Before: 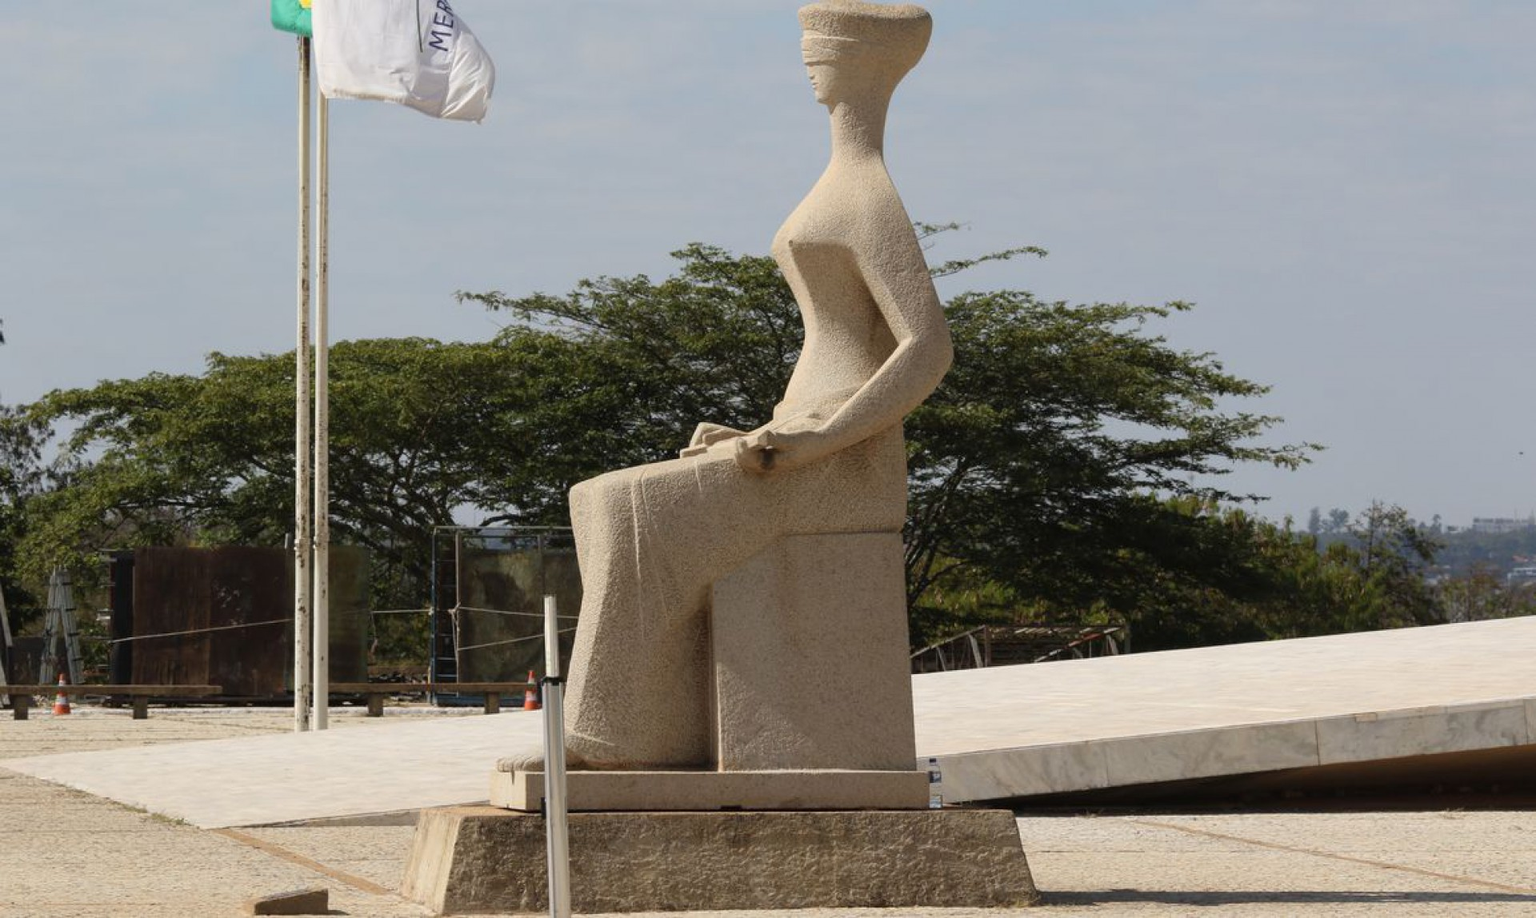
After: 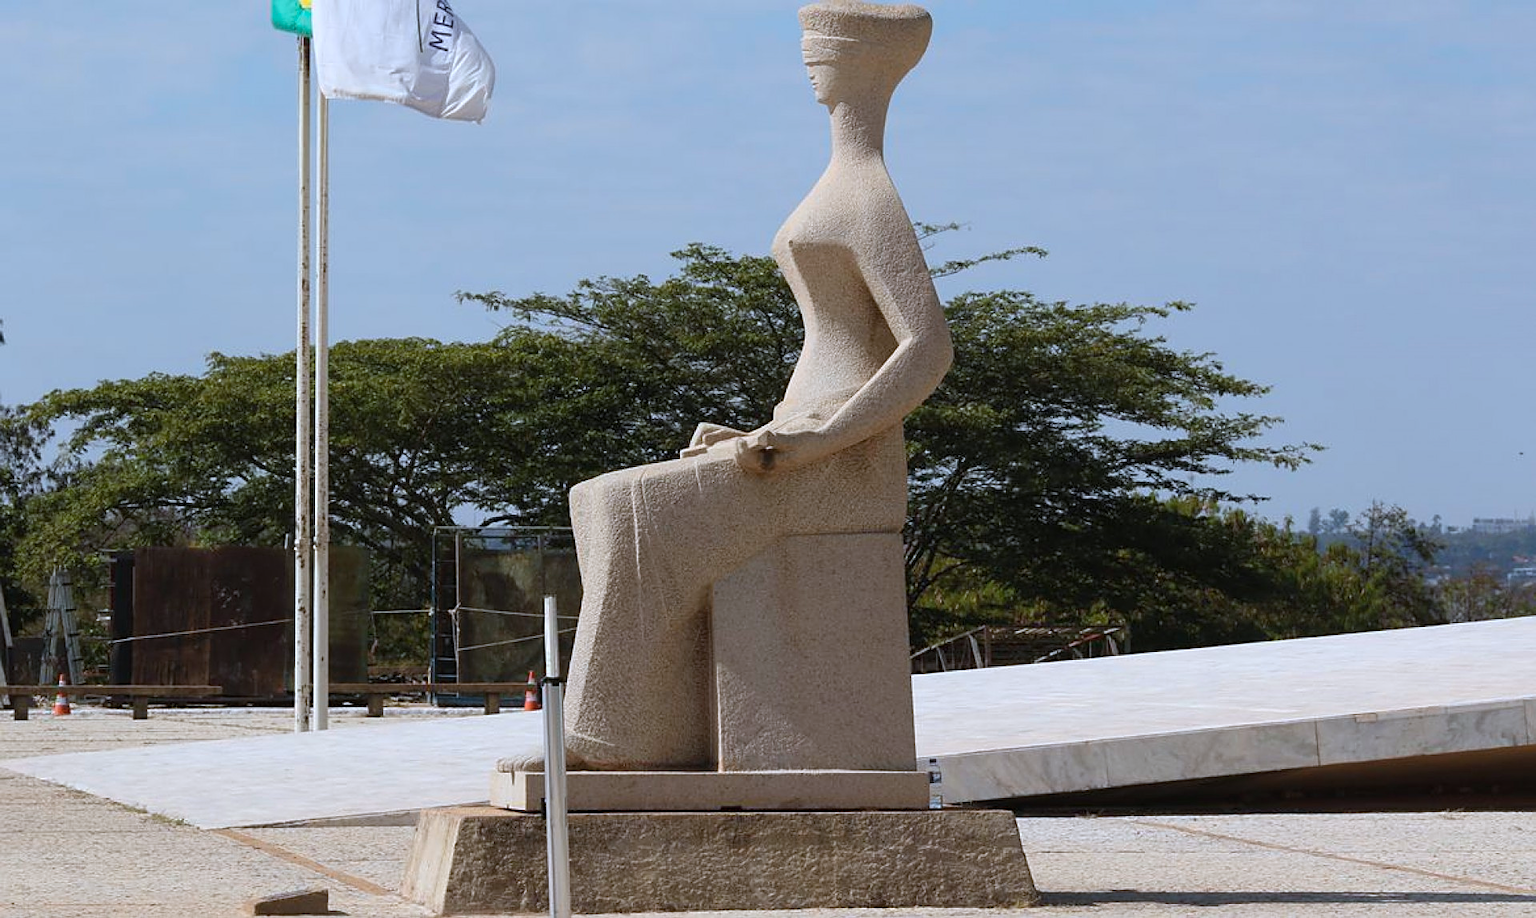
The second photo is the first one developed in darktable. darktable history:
color correction: highlights a* -2.3, highlights b* -18.62
color balance rgb: linear chroma grading › global chroma 16.343%, perceptual saturation grading › global saturation 0.734%, global vibrance 2.662%
sharpen: on, module defaults
